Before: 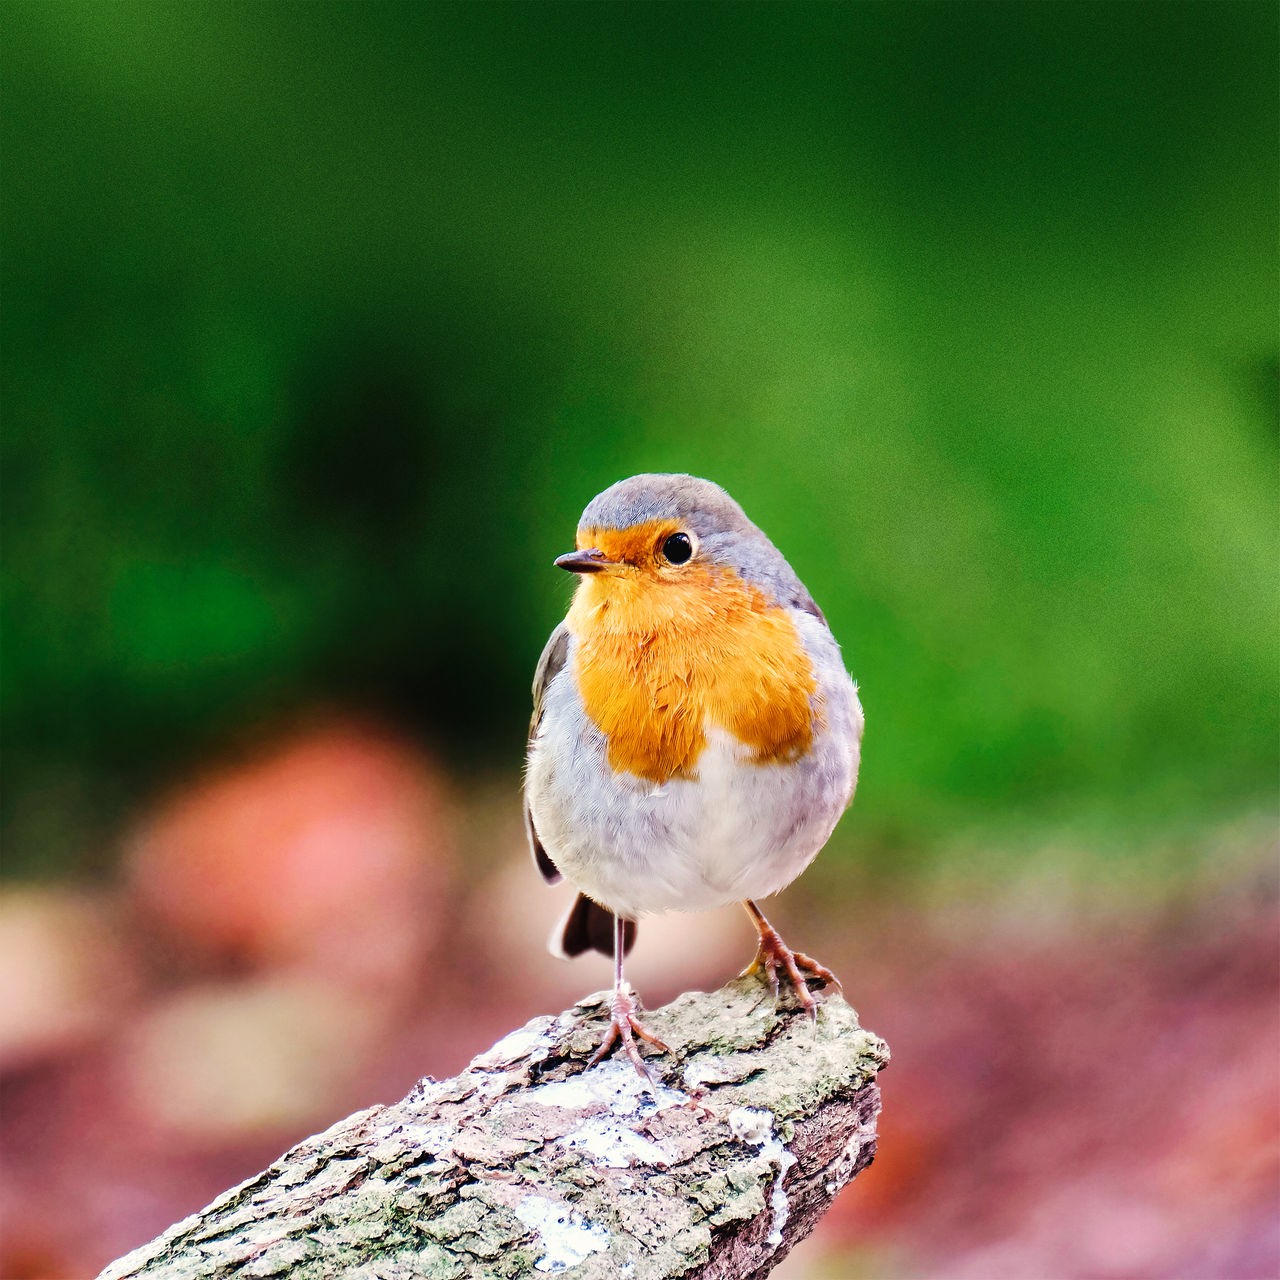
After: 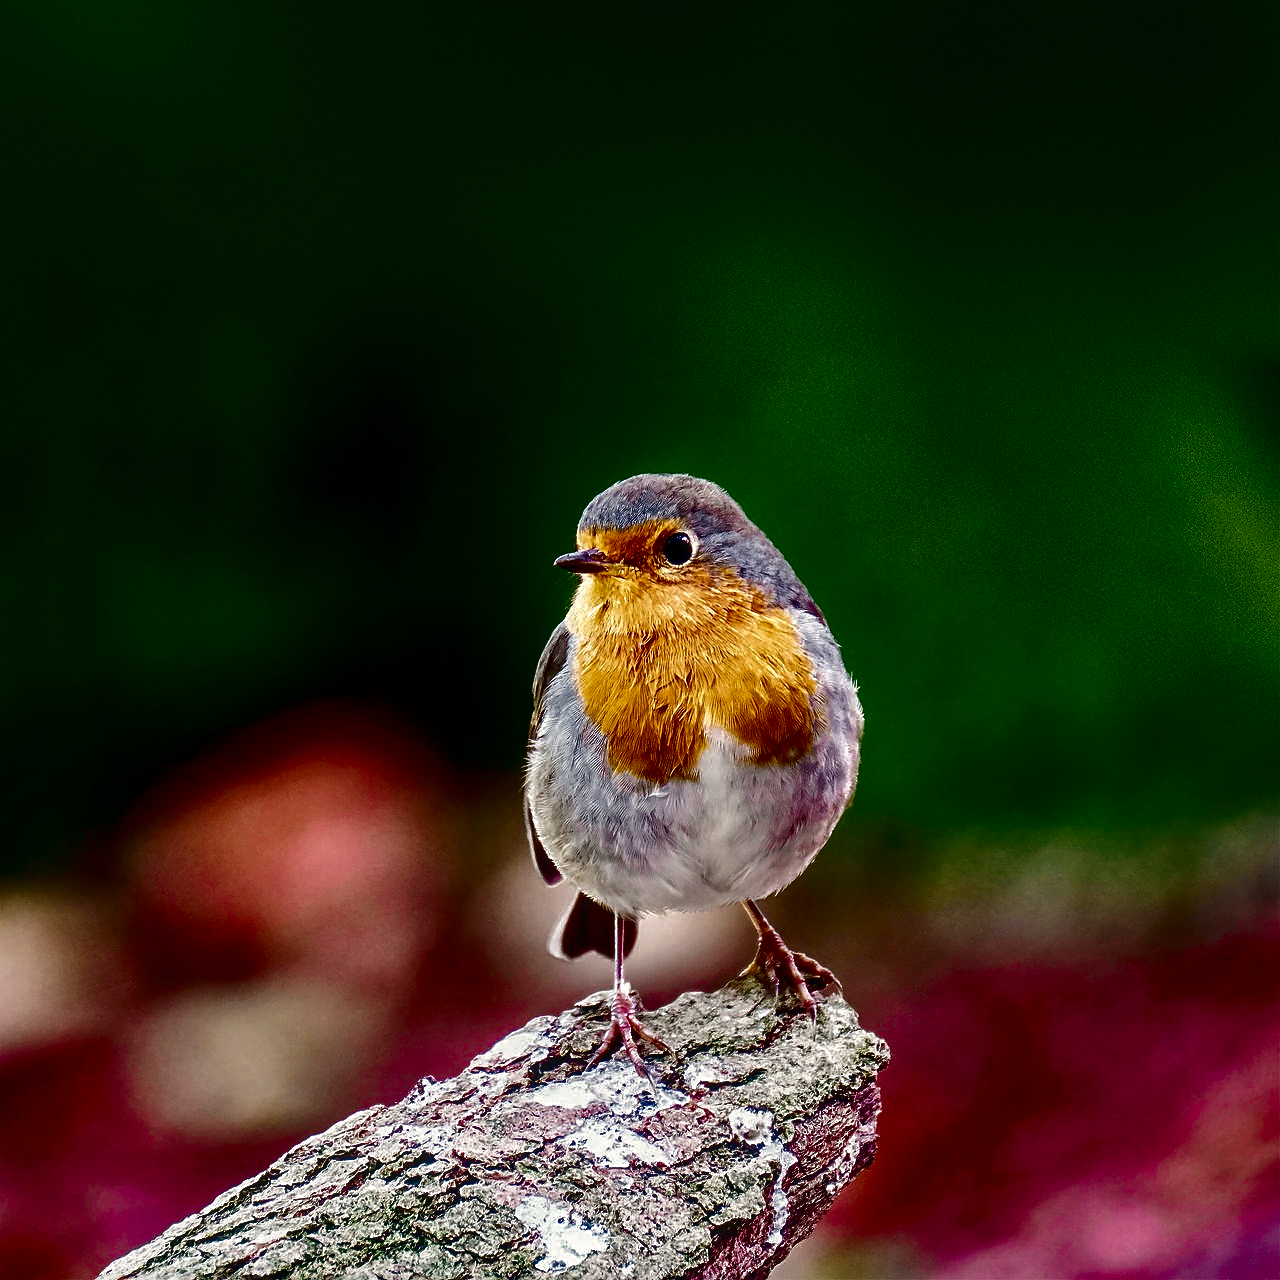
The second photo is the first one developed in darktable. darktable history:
local contrast: on, module defaults
color zones: curves: ch0 [(0, 0.6) (0.129, 0.585) (0.193, 0.596) (0.429, 0.5) (0.571, 0.5) (0.714, 0.5) (0.857, 0.5) (1, 0.6)]; ch1 [(0, 0.453) (0.112, 0.245) (0.213, 0.252) (0.429, 0.233) (0.571, 0.231) (0.683, 0.242) (0.857, 0.296) (1, 0.453)]
sharpen: on, module defaults
contrast brightness saturation: brightness -0.994, saturation 0.985
